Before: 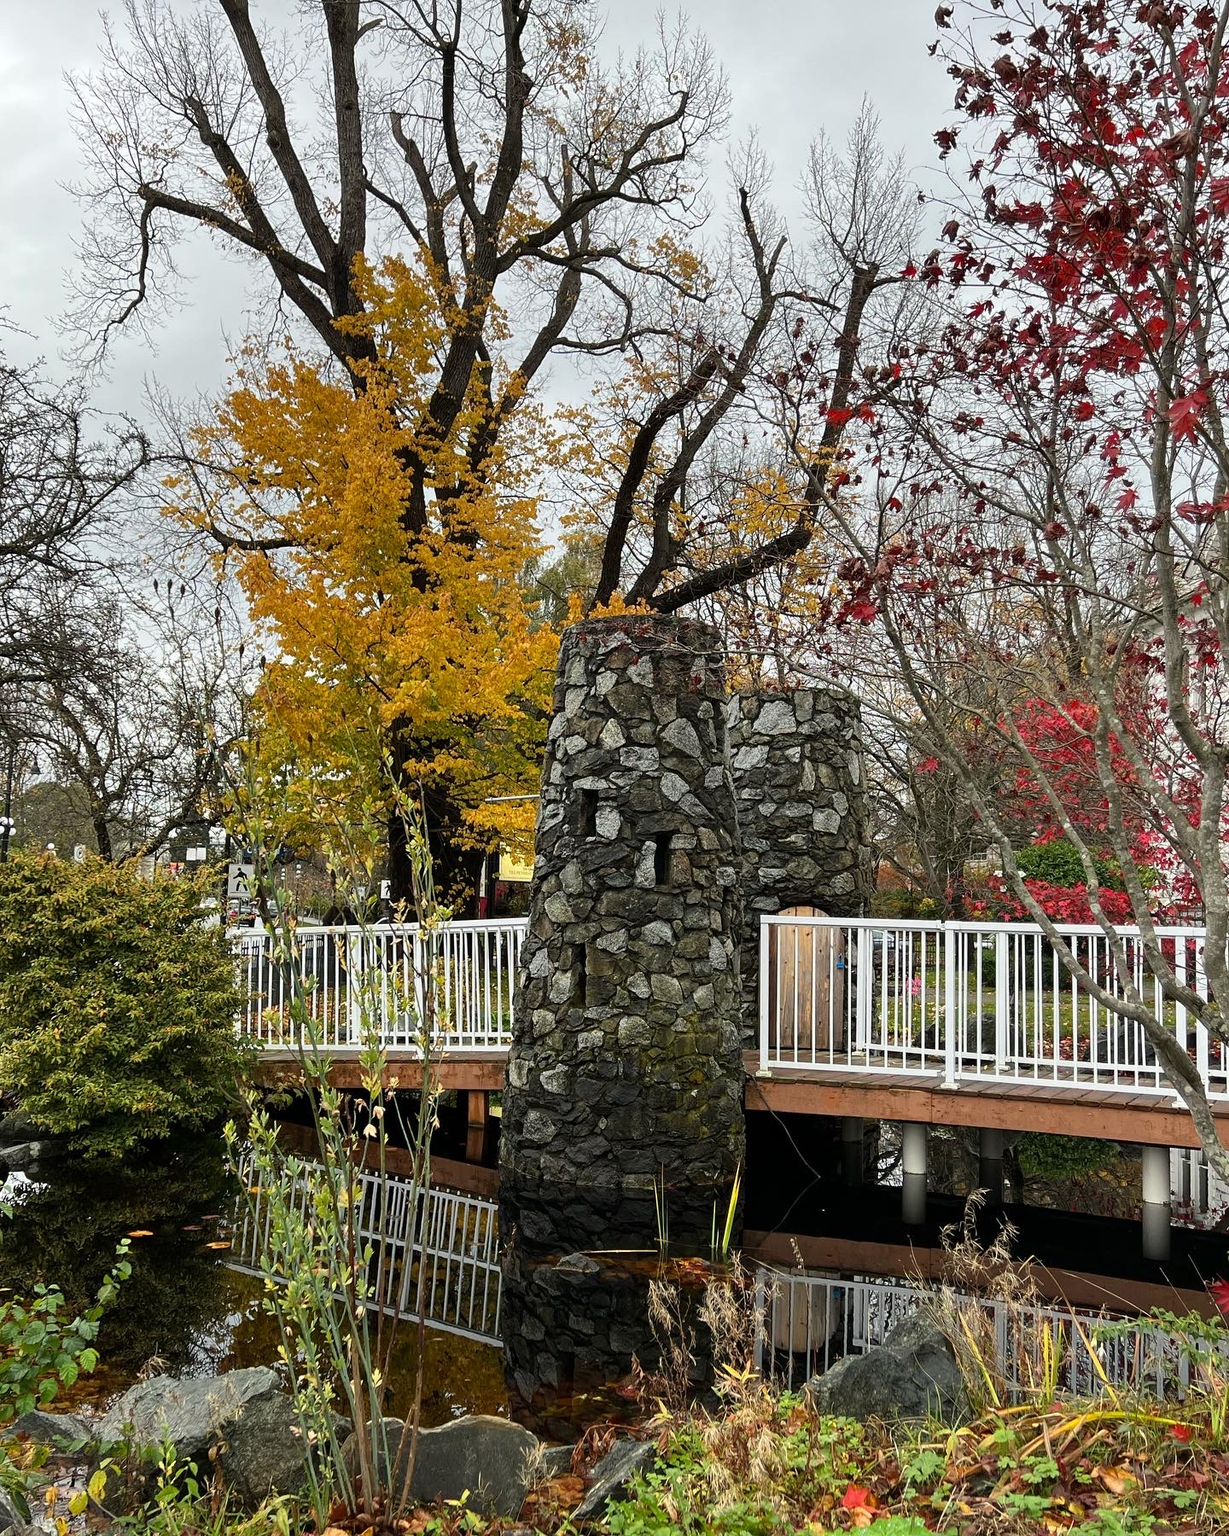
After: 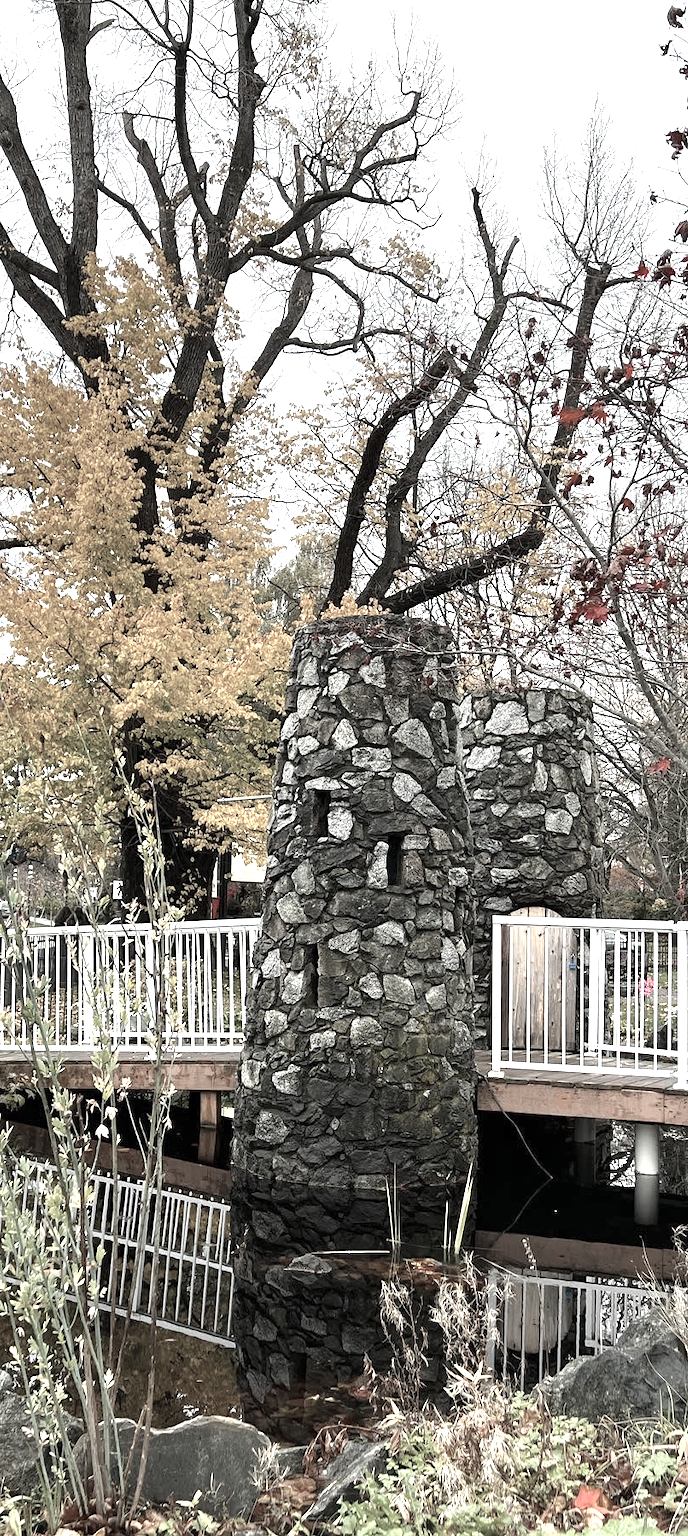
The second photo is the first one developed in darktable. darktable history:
color zones: curves: ch1 [(0, 0.34) (0.143, 0.164) (0.286, 0.152) (0.429, 0.176) (0.571, 0.173) (0.714, 0.188) (0.857, 0.199) (1, 0.34)]
exposure: exposure 1.071 EV, compensate highlight preservation false
crop: left 21.819%, right 22.159%, bottom 0.01%
